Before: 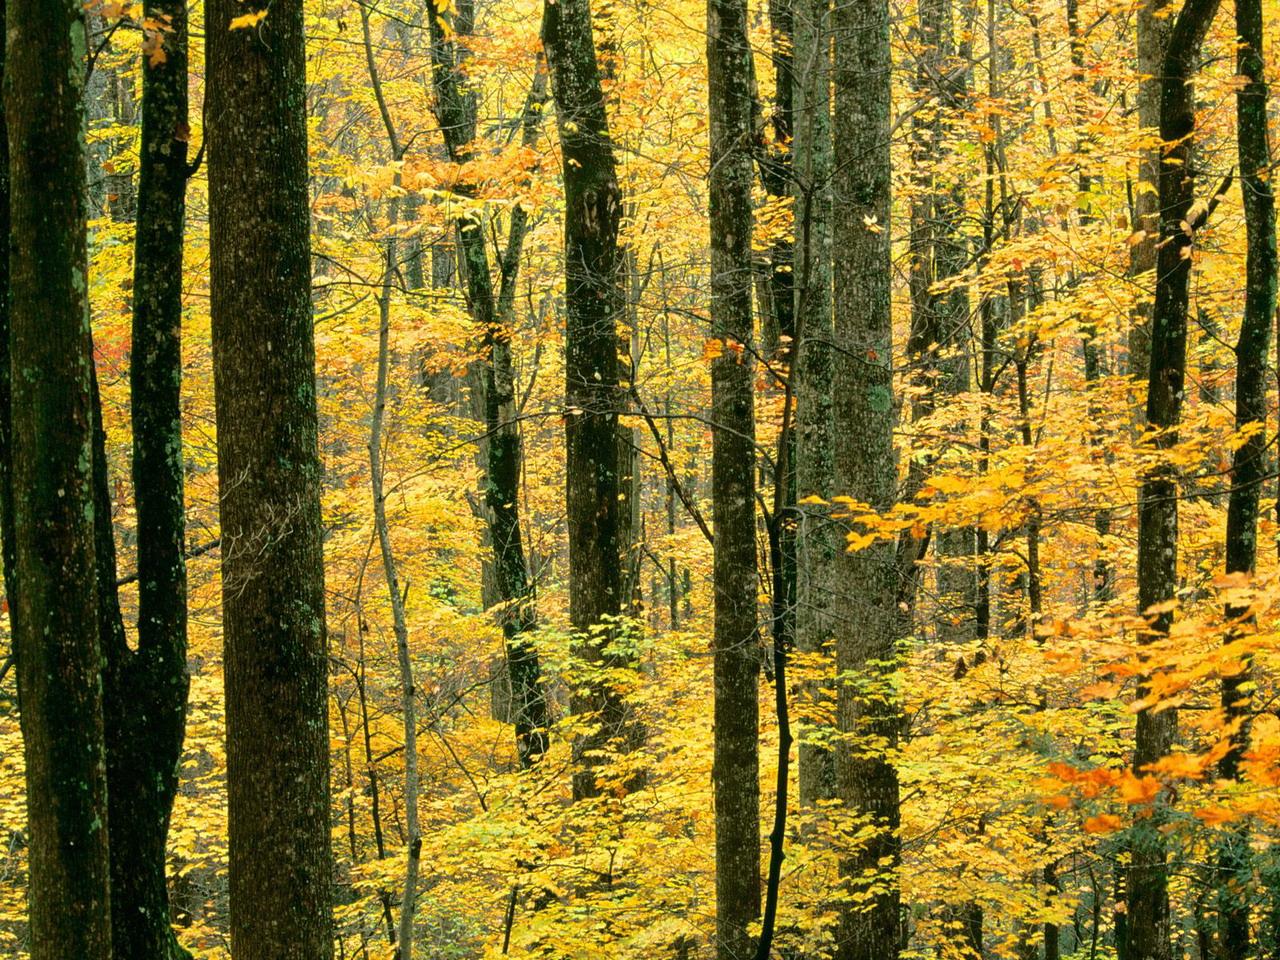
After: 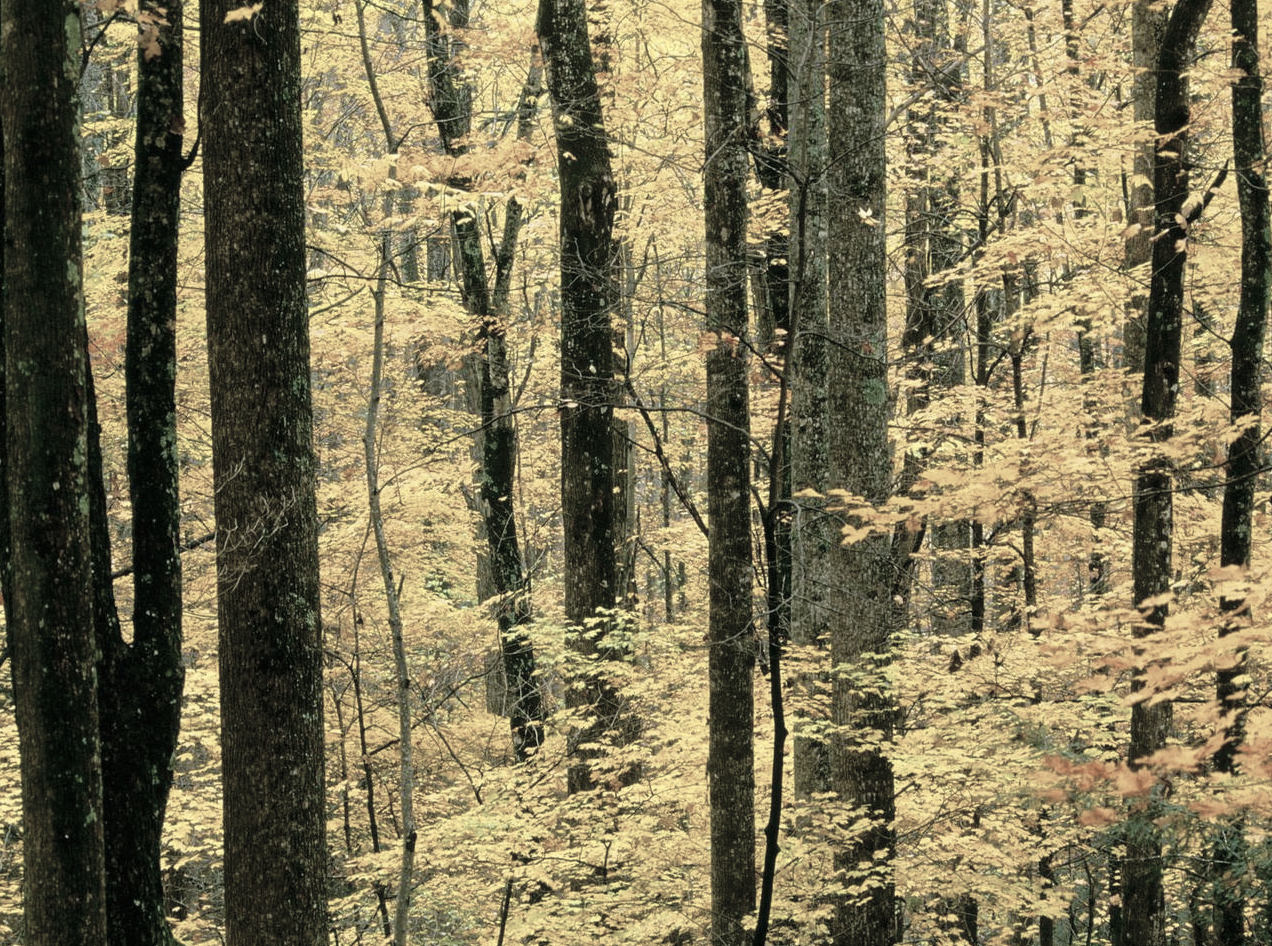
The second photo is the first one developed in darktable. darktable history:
color zones: curves: ch1 [(0, 0.34) (0.143, 0.164) (0.286, 0.152) (0.429, 0.176) (0.571, 0.173) (0.714, 0.188) (0.857, 0.199) (1, 0.34)]
color balance rgb: linear chroma grading › global chroma 24.81%, perceptual saturation grading › global saturation 19.455%, global vibrance 20%
base curve: preserve colors none
crop: left 0.441%, top 0.74%, right 0.156%, bottom 0.619%
